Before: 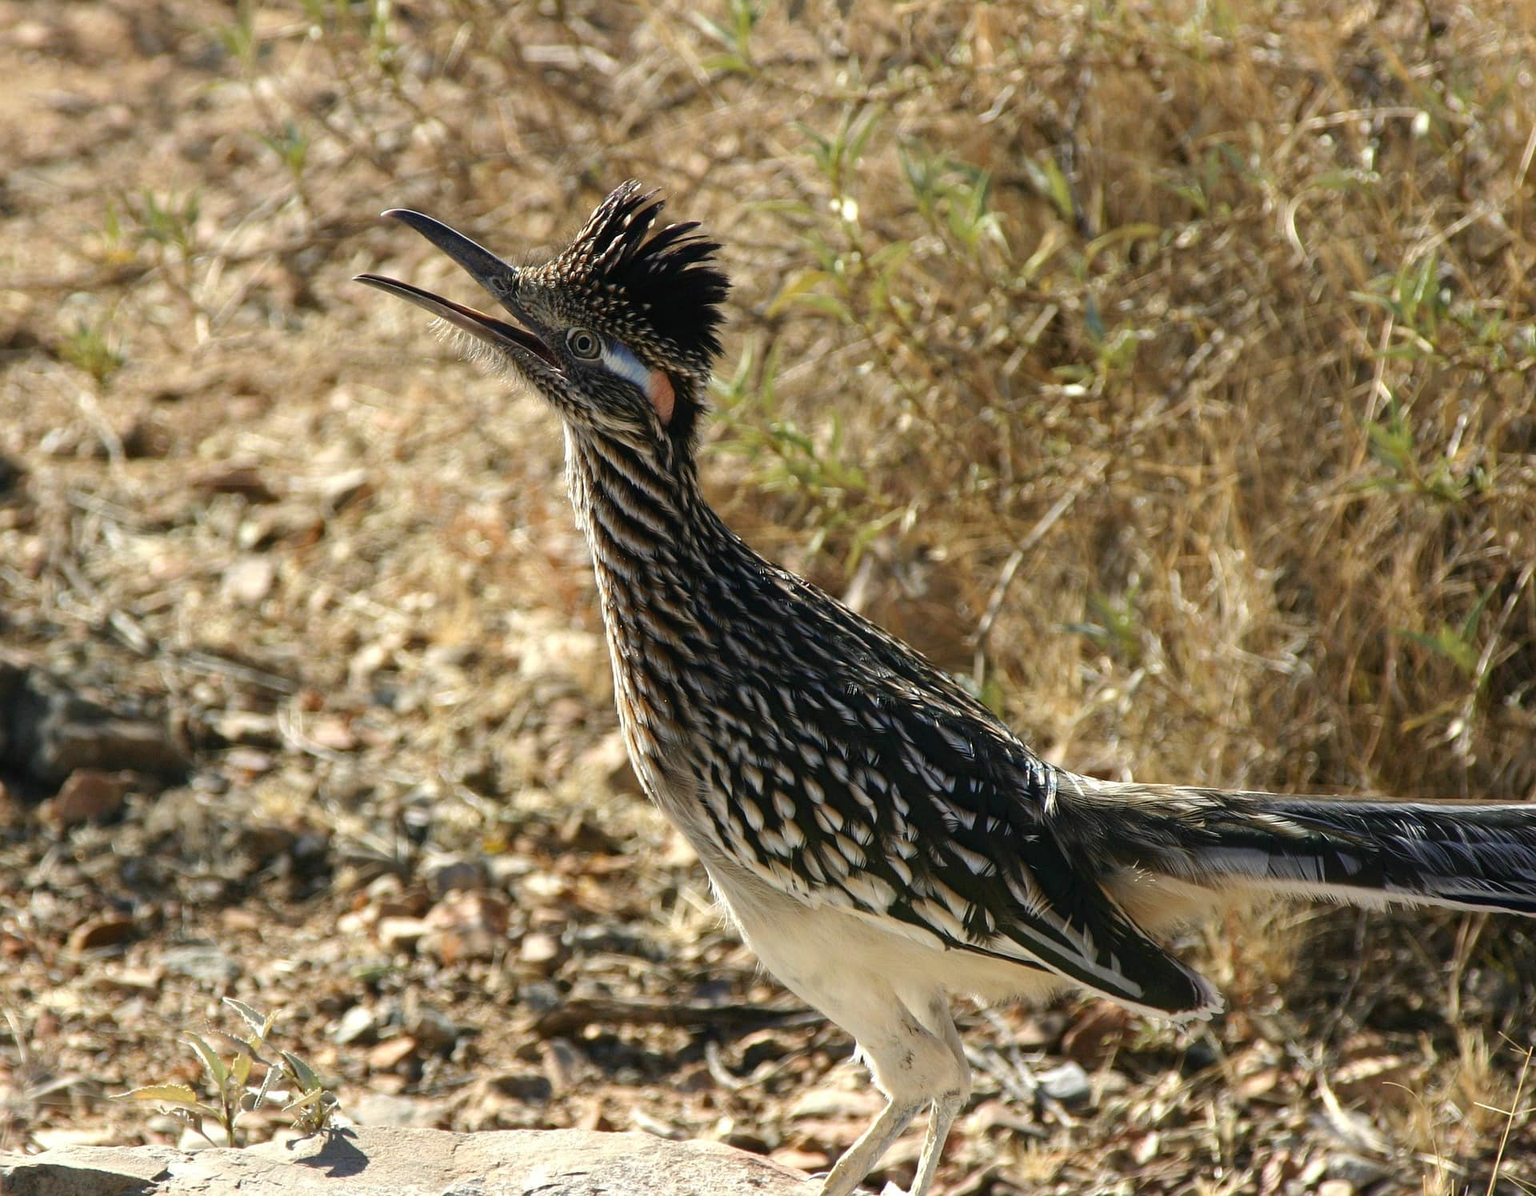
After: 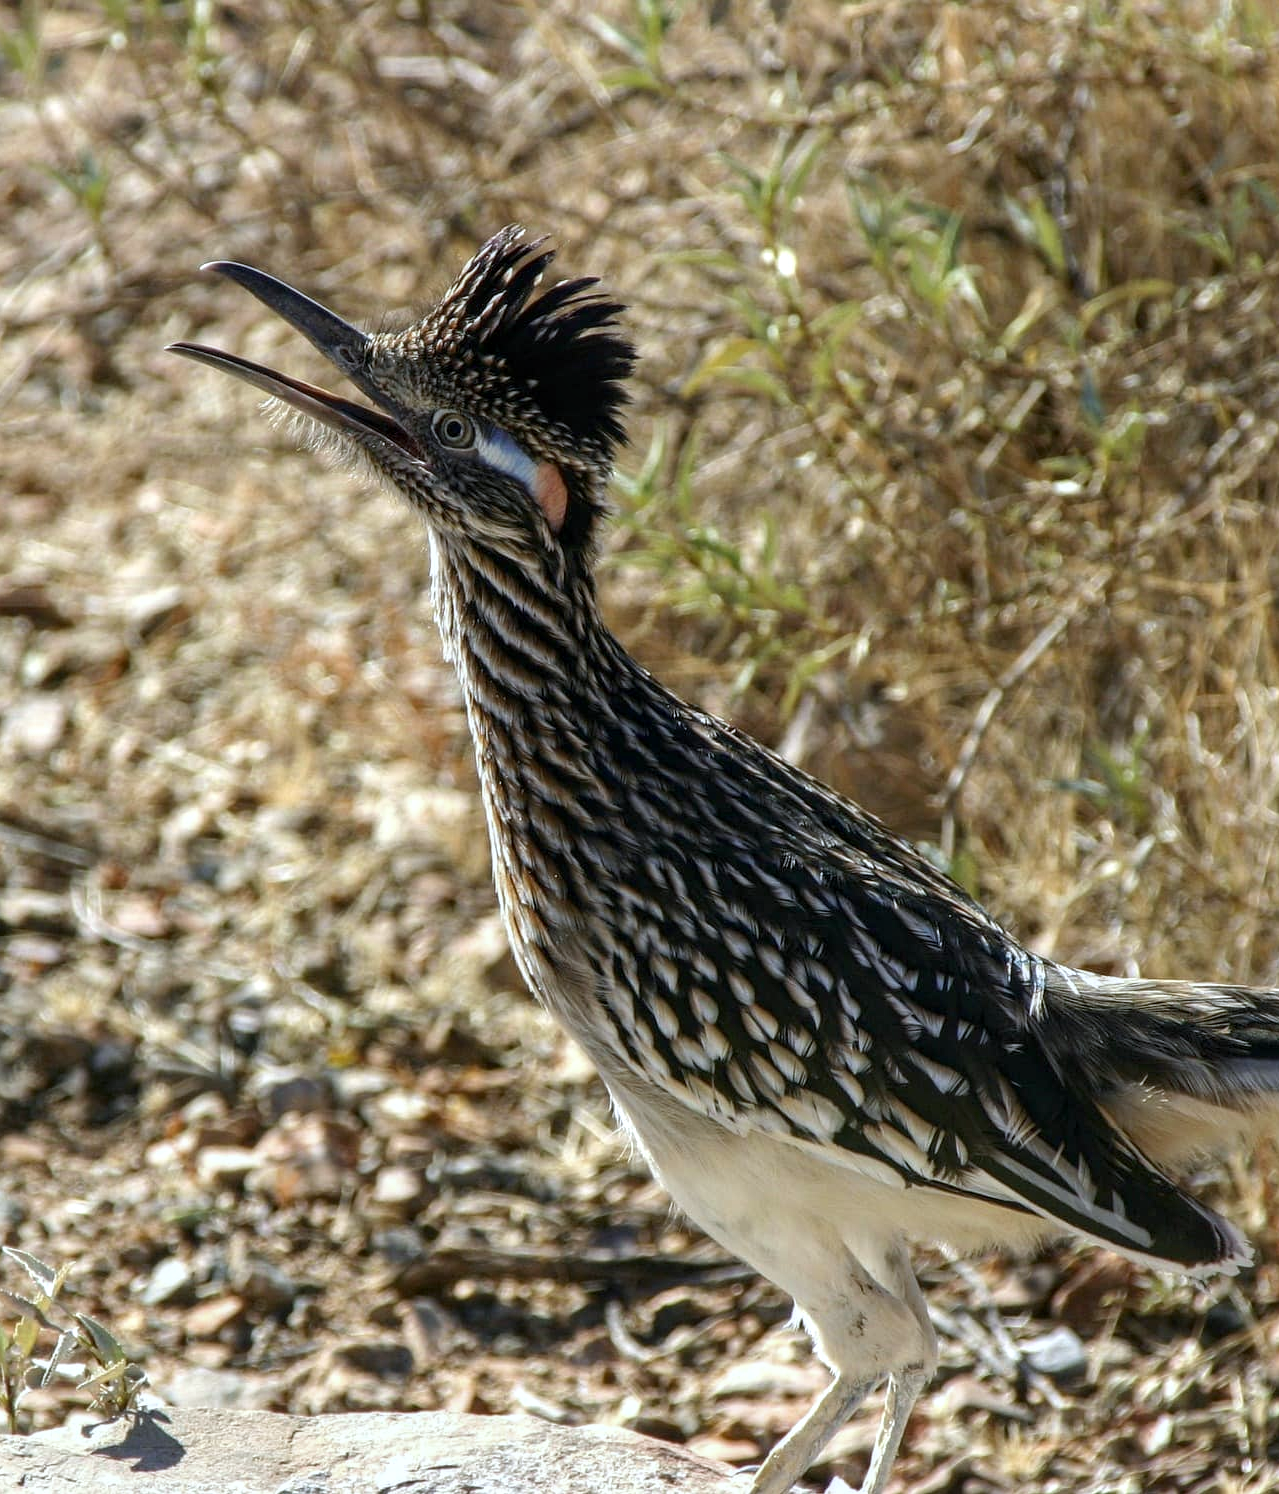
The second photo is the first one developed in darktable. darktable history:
crop and rotate: left 14.385%, right 18.948%
white balance: red 0.954, blue 1.079
local contrast: on, module defaults
